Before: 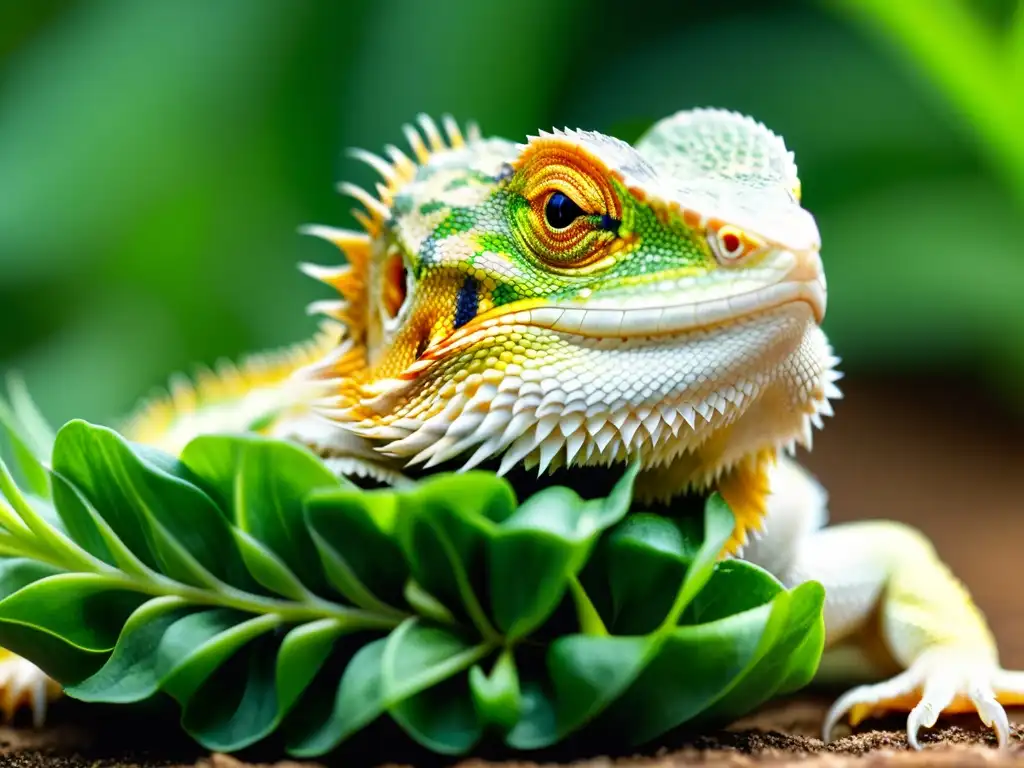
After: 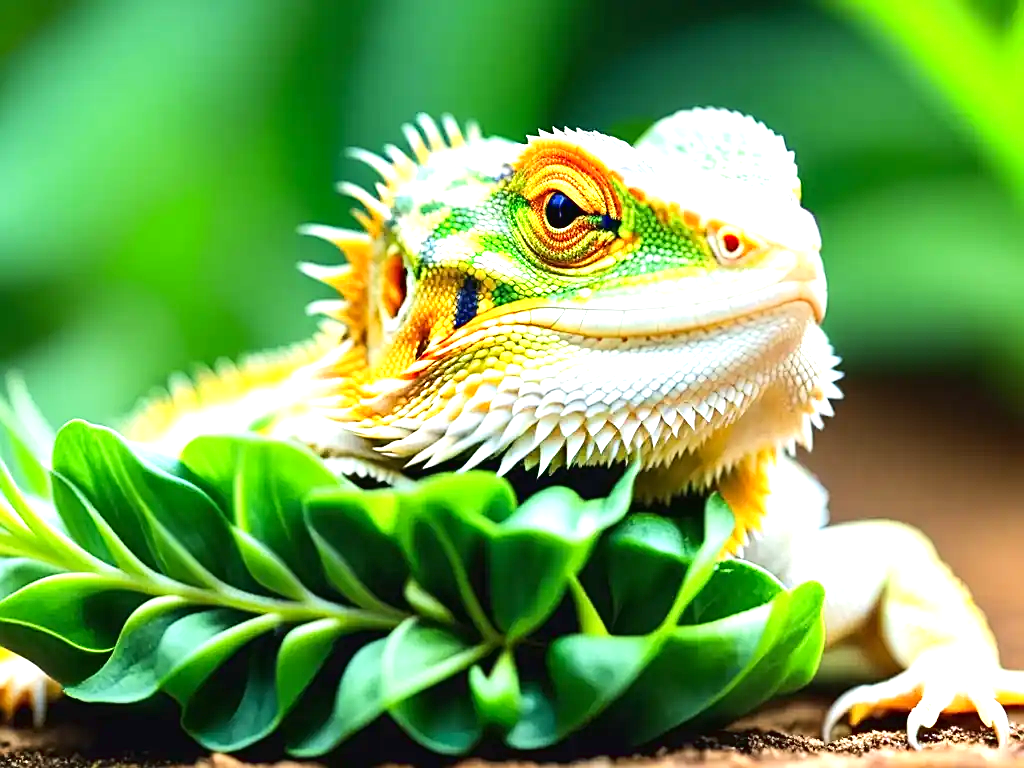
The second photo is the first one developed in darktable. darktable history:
tone curve: curves: ch0 [(0.016, 0.023) (0.248, 0.252) (0.732, 0.797) (1, 1)], color space Lab, linked channels, preserve colors none
exposure: black level correction 0, exposure 0.877 EV, compensate exposure bias true, compensate highlight preservation false
sharpen: on, module defaults
